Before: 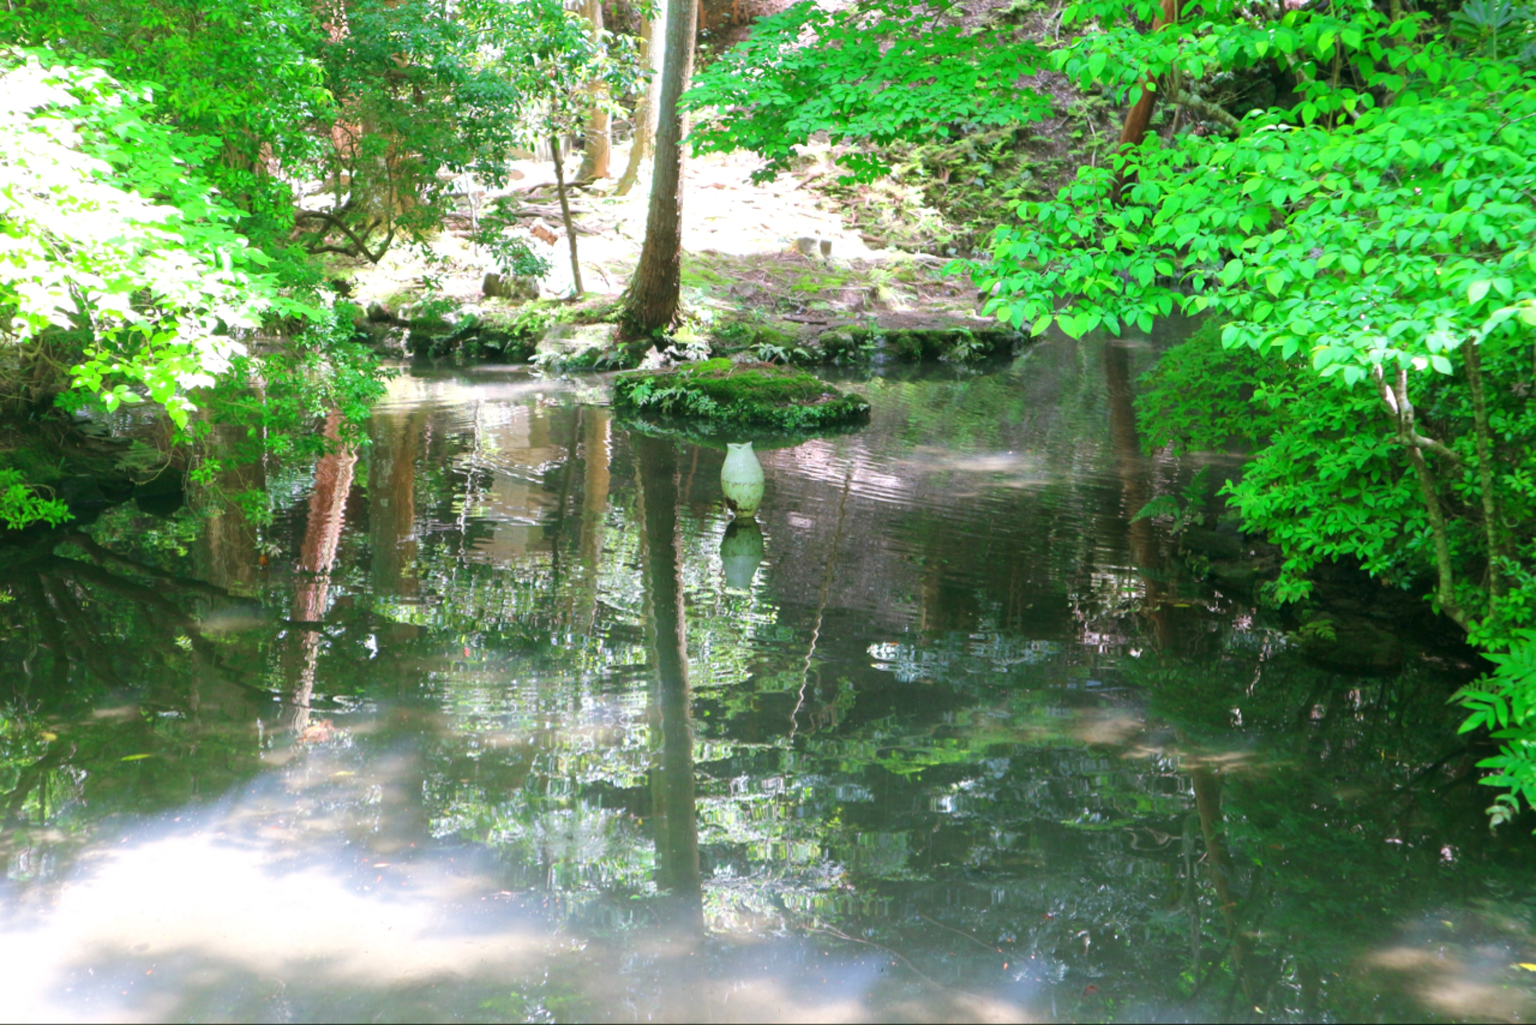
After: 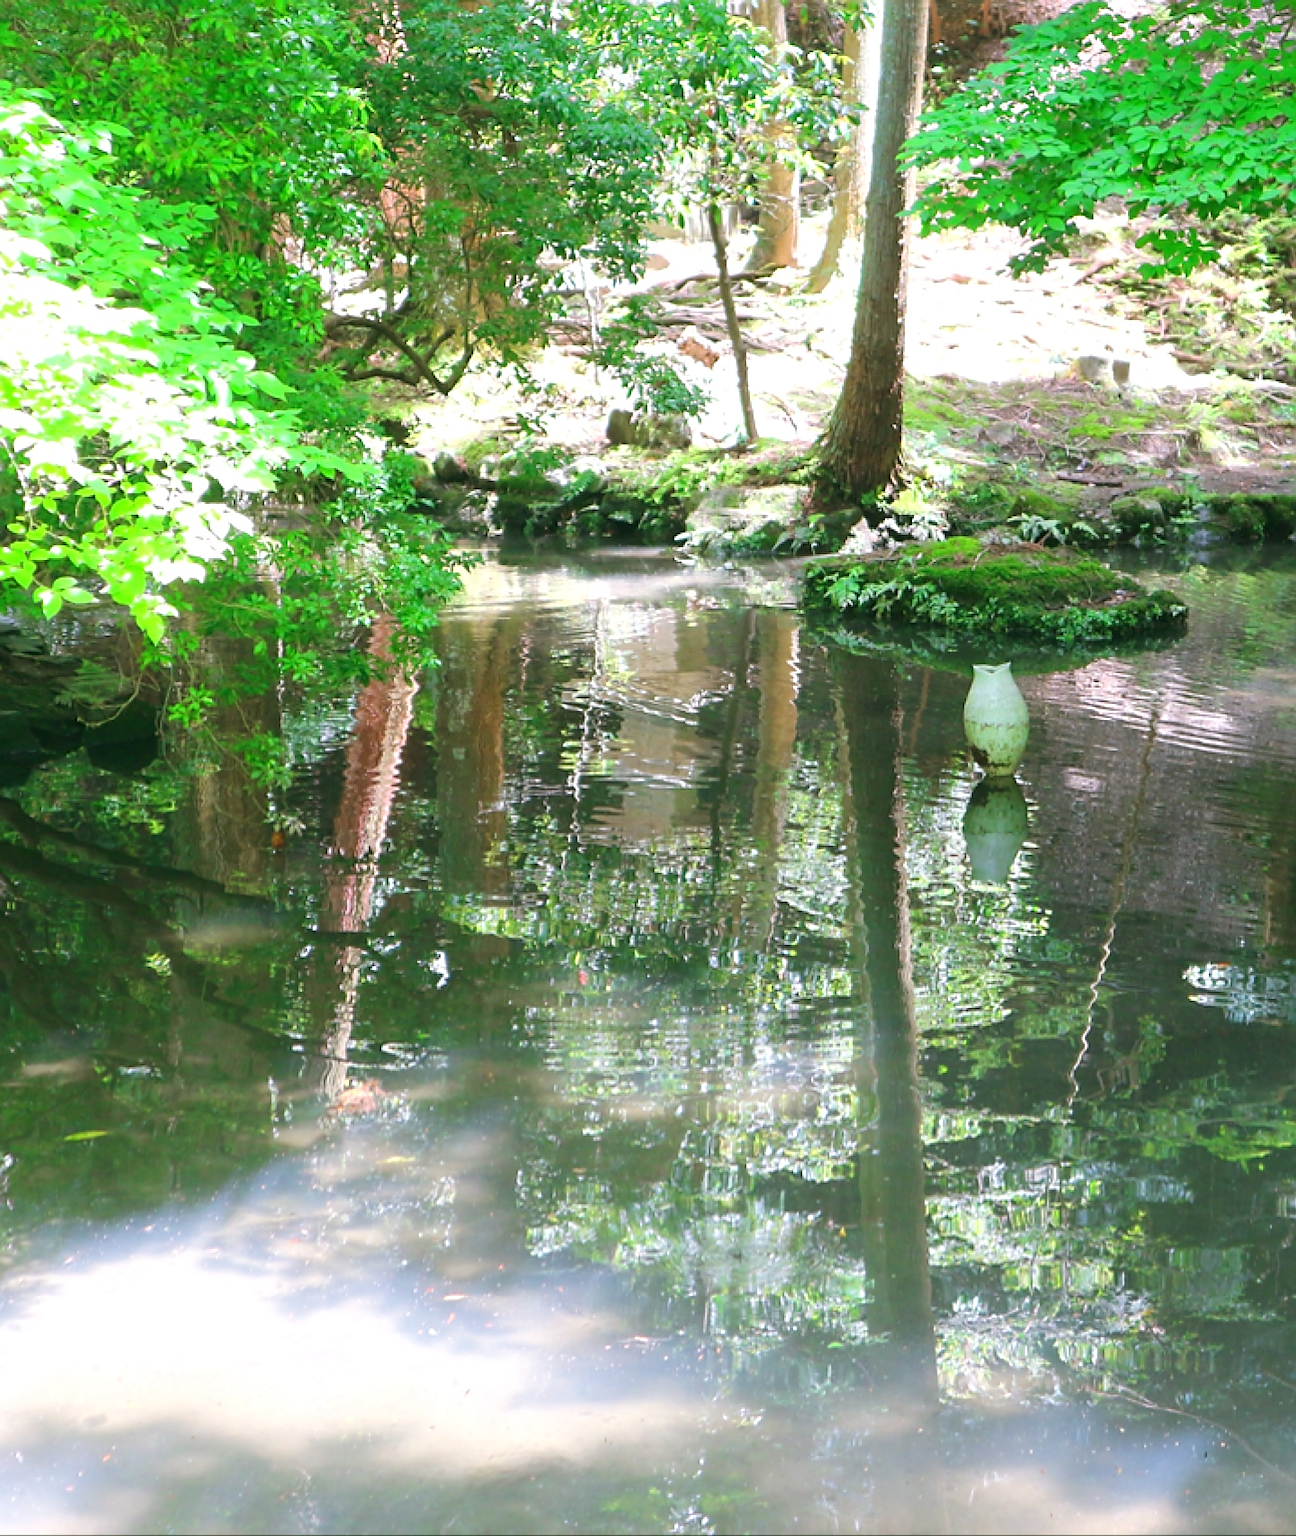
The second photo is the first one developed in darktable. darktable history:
crop: left 5.114%, right 38.589%
sharpen: radius 1.4, amount 1.25, threshold 0.7
